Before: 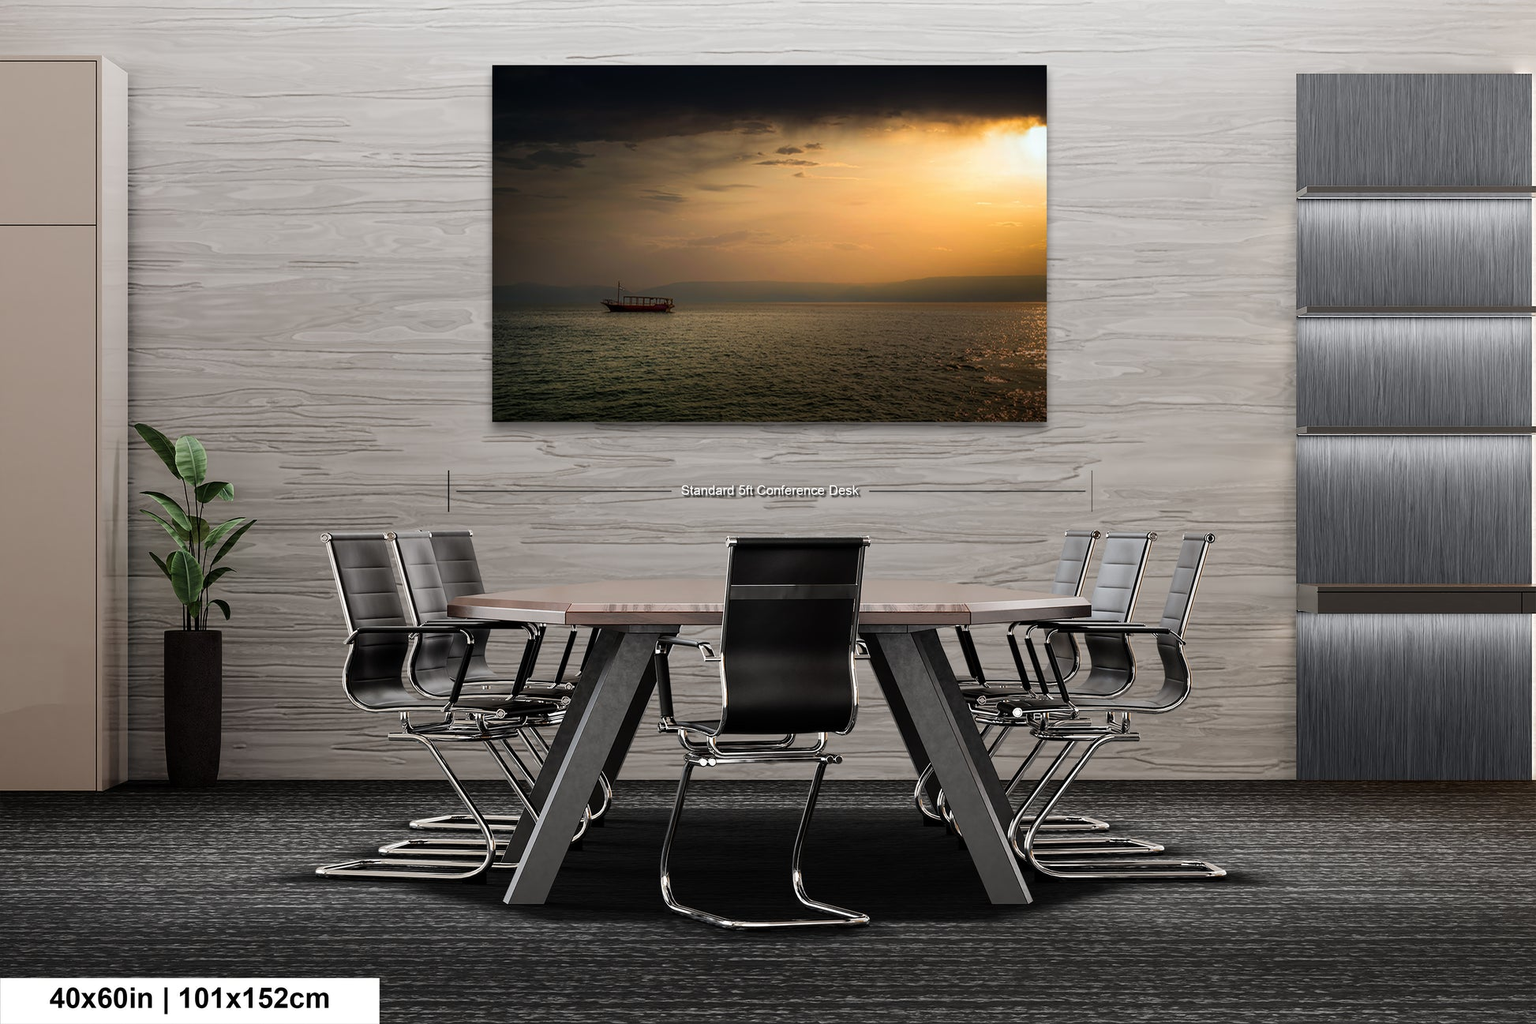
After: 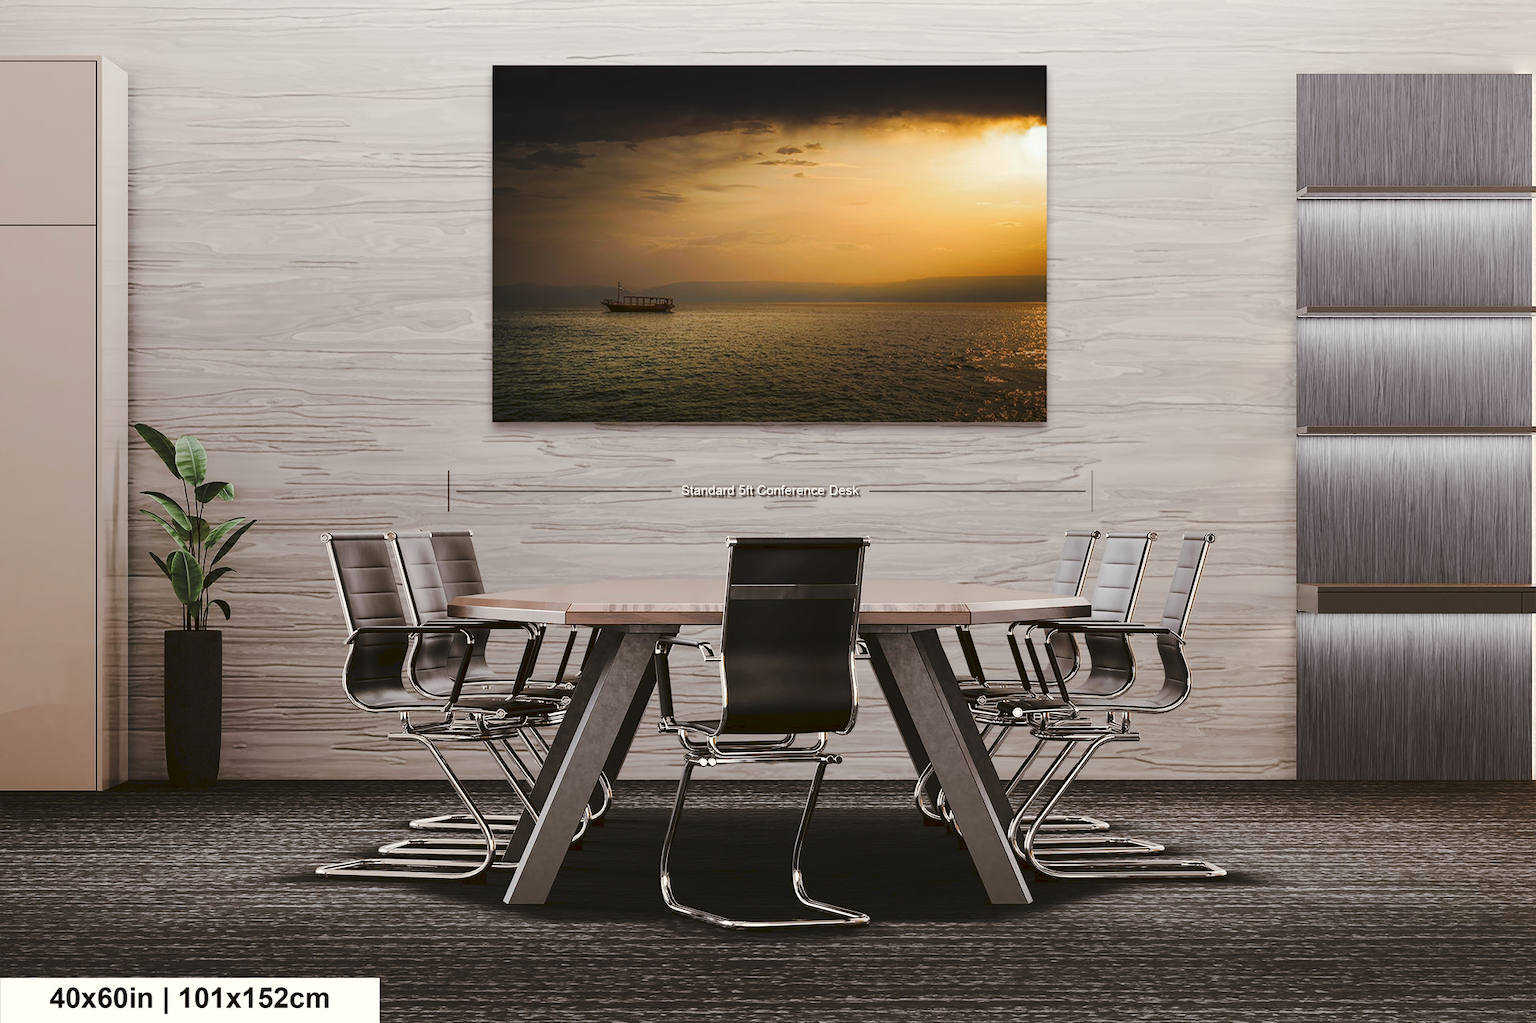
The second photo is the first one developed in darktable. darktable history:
tone curve: curves: ch0 [(0, 0) (0.003, 0.06) (0.011, 0.071) (0.025, 0.085) (0.044, 0.104) (0.069, 0.123) (0.1, 0.146) (0.136, 0.167) (0.177, 0.205) (0.224, 0.248) (0.277, 0.309) (0.335, 0.384) (0.399, 0.467) (0.468, 0.553) (0.543, 0.633) (0.623, 0.698) (0.709, 0.769) (0.801, 0.841) (0.898, 0.912) (1, 1)], preserve colors none
color look up table: target L [94.46, 89.08, 89.27, 86.03, 74.41, 65.79, 67.59, 58.86, 51.73, 43.98, 42.05, 29.84, 3.159, 200.52, 85.51, 80.22, 71.7, 64.44, 59.32, 53.44, 50.28, 51.66, 48.58, 46.18, 40.39, 34.24, 8.98, 97.91, 82.41, 71.37, 67.07, 57.31, 67.86, 49.38, 49.78, 40.86, 35.93, 42.02, 32.42, 34.98, 18.69, 19.16, 6.185, 80.17, 77.14, 72.91, 62.49, 53.46, 31.86], target a [-10.58, -36.25, -32.9, -58.53, -15.26, -22.18, -47.4, -60.54, -7.648, -29.55, -33.21, -16.22, -4.47, 0, -5.379, 21.14, 21.4, 53.12, 54.27, 42.09, 17.98, 59.02, 71.2, 30.91, 20.88, 52.24, 17.09, 0.373, 28.71, 8.068, 1.431, 74.5, 49.37, 23.35, 60.64, 20.68, 43.06, 56.93, 2.938, 39.06, 19.55, 39.59, 3.461, 1.52, -45.3, -26.07, -20.05, -13.19, -20.59], target b [34.44, 56.08, 19.27, 25.43, 28.18, 62.62, 6.171, 51.36, 13.44, 43.8, 18.34, 42.13, 4.919, 0, 70.61, 20.16, 49.05, 22.43, 65.4, 55.08, 53.83, 7.646, 66.66, 6.32, 38.1, 42.21, 14.96, 5.147, -17.62, -32.53, 1.602, -20.94, -39.44, -18.79, -27.38, -55.4, -5.828, -48.33, 3.556, -65.9, 7.71, -30.71, -12.17, -16.08, -12.53, -32.31, -7.446, -34.76, -3.203], num patches 49
